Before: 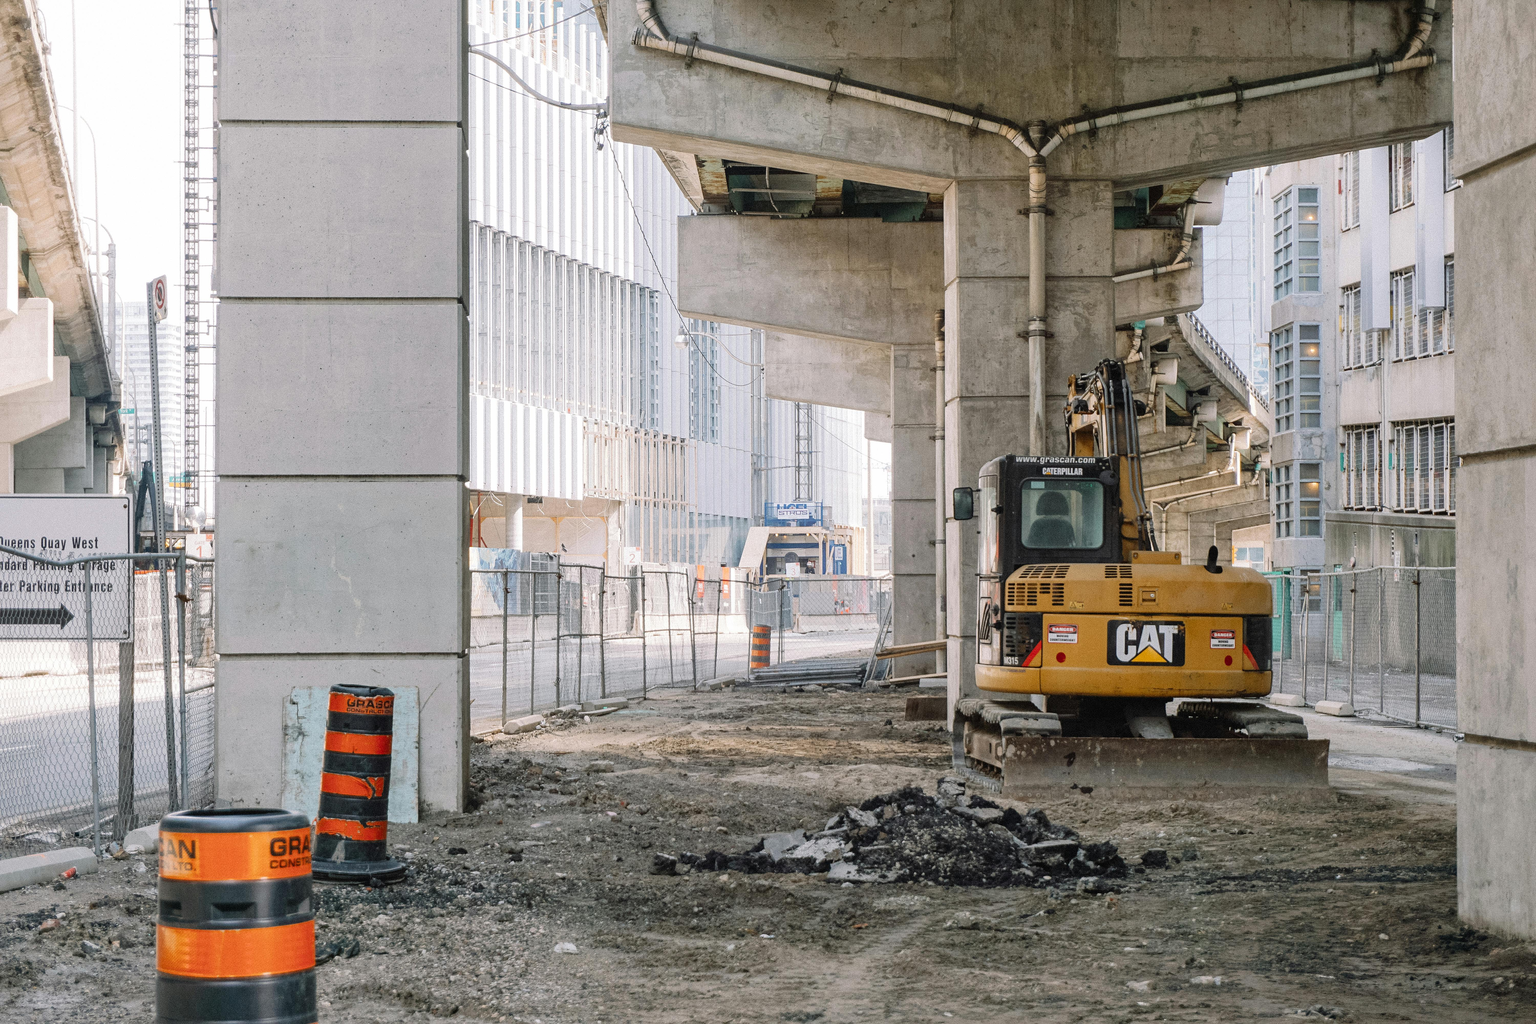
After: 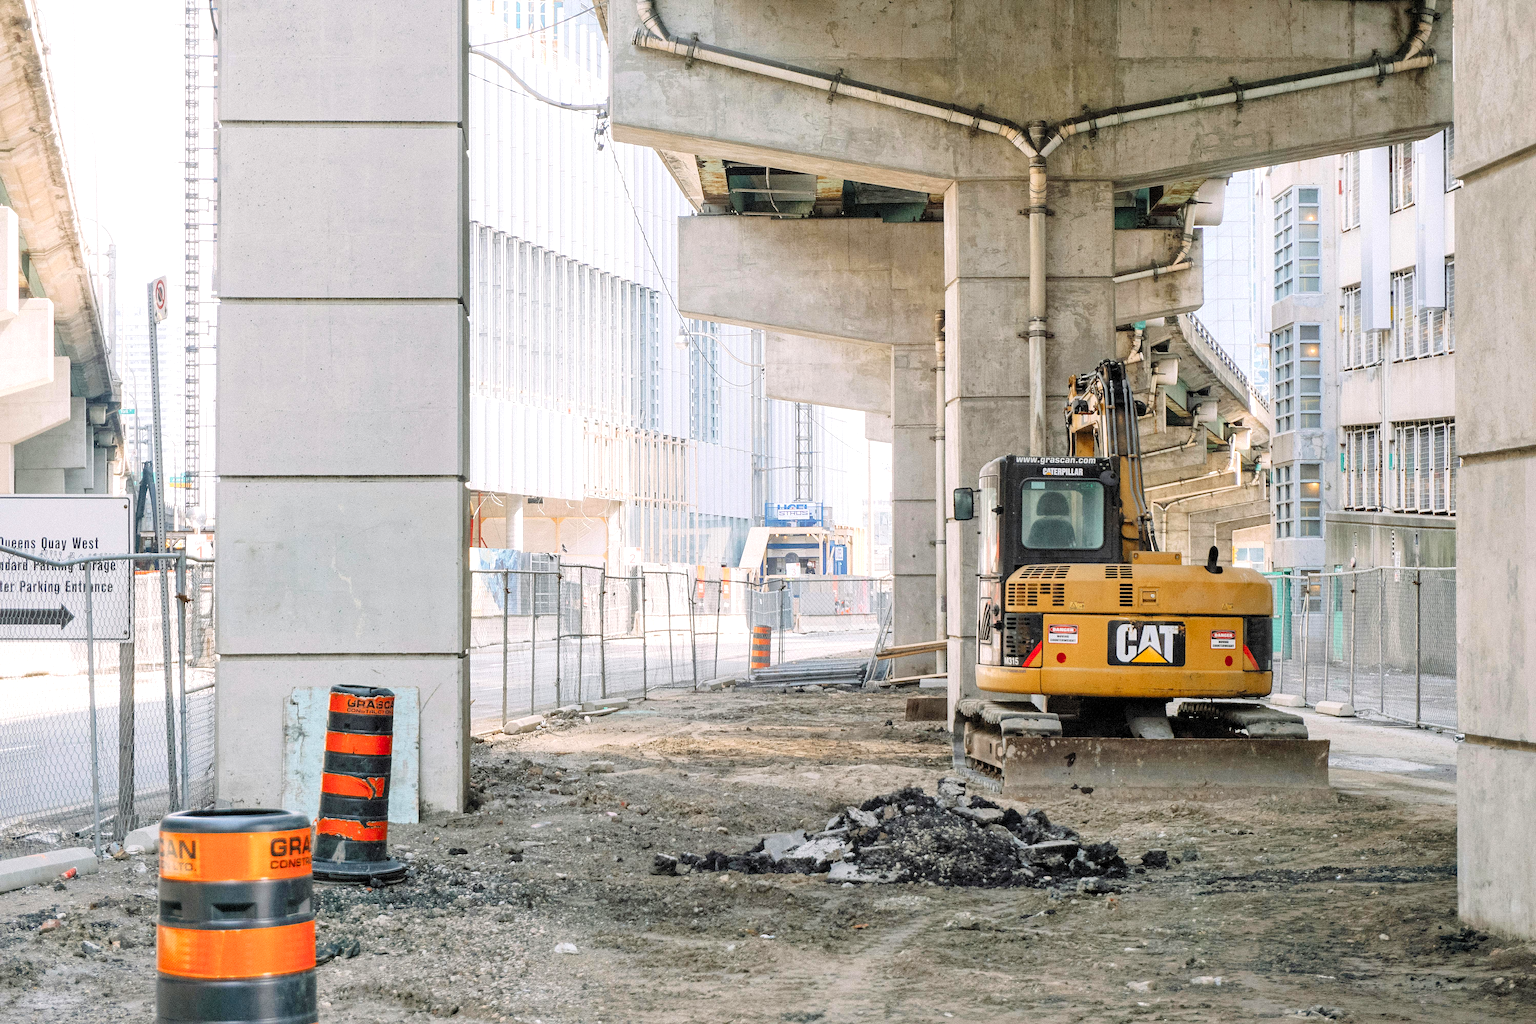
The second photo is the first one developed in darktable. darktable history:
sharpen: amount 0.2
exposure: compensate highlight preservation false
levels: black 3.83%, white 90.64%, levels [0.044, 0.416, 0.908]
